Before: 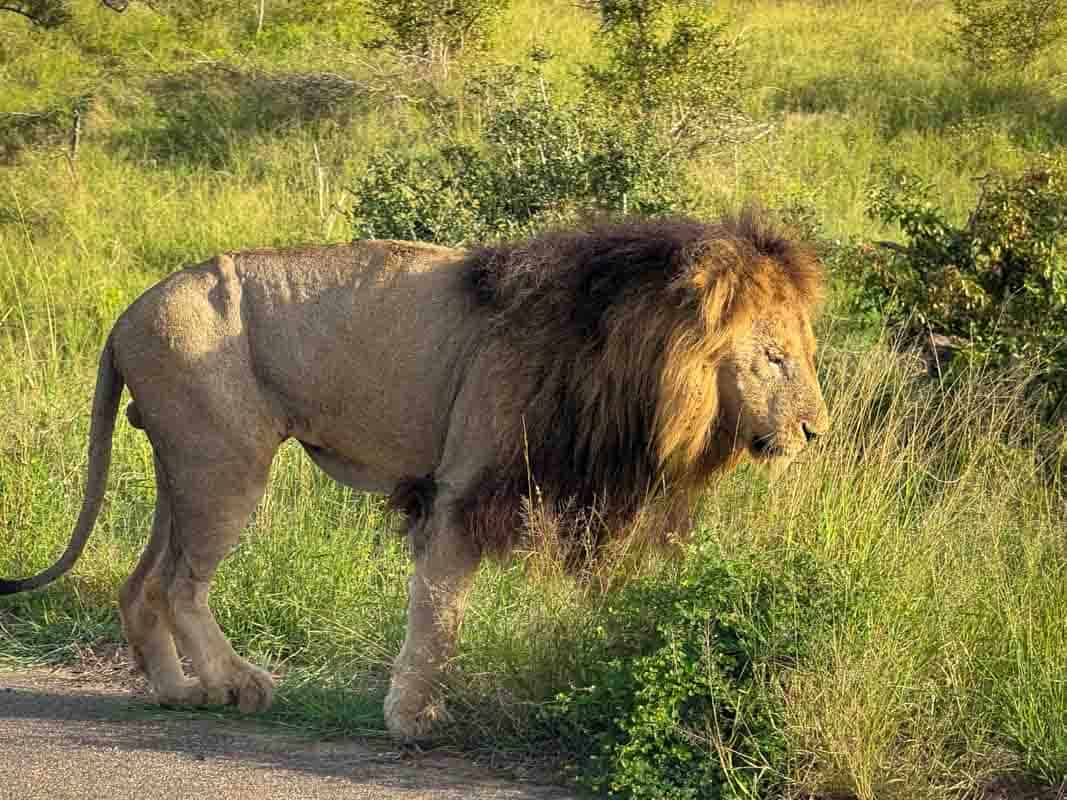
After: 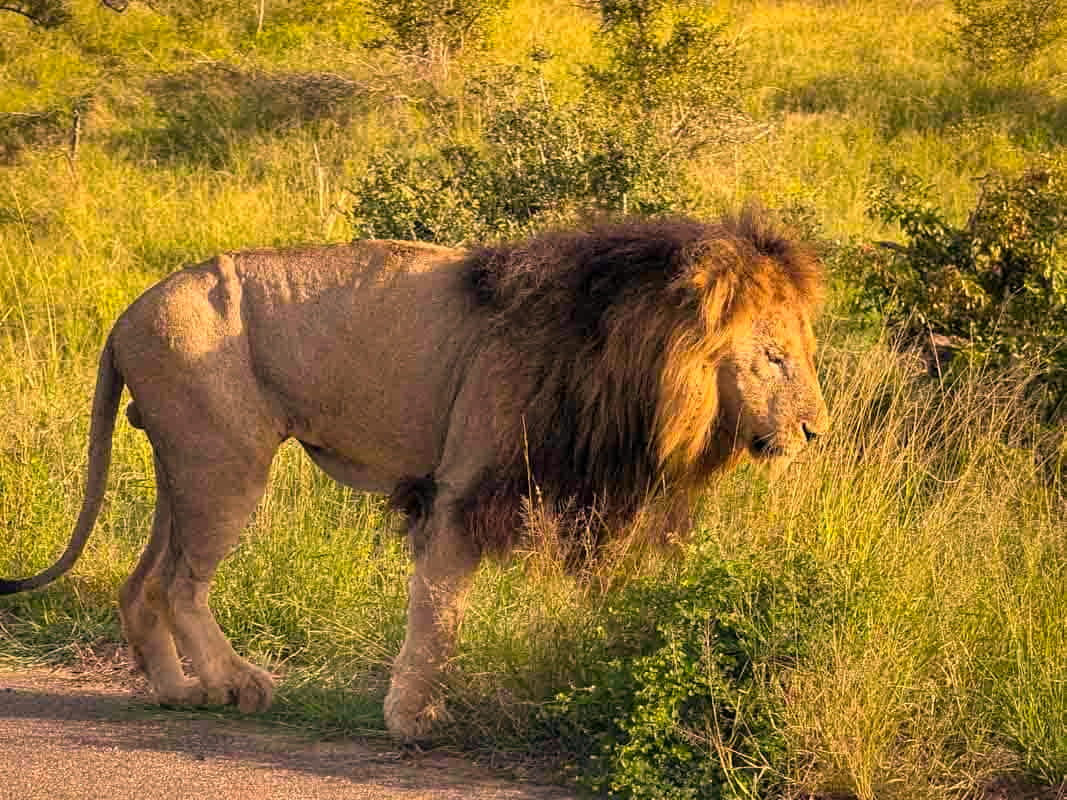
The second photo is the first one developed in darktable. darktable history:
color correction: highlights a* 22.19, highlights b* 21.56
